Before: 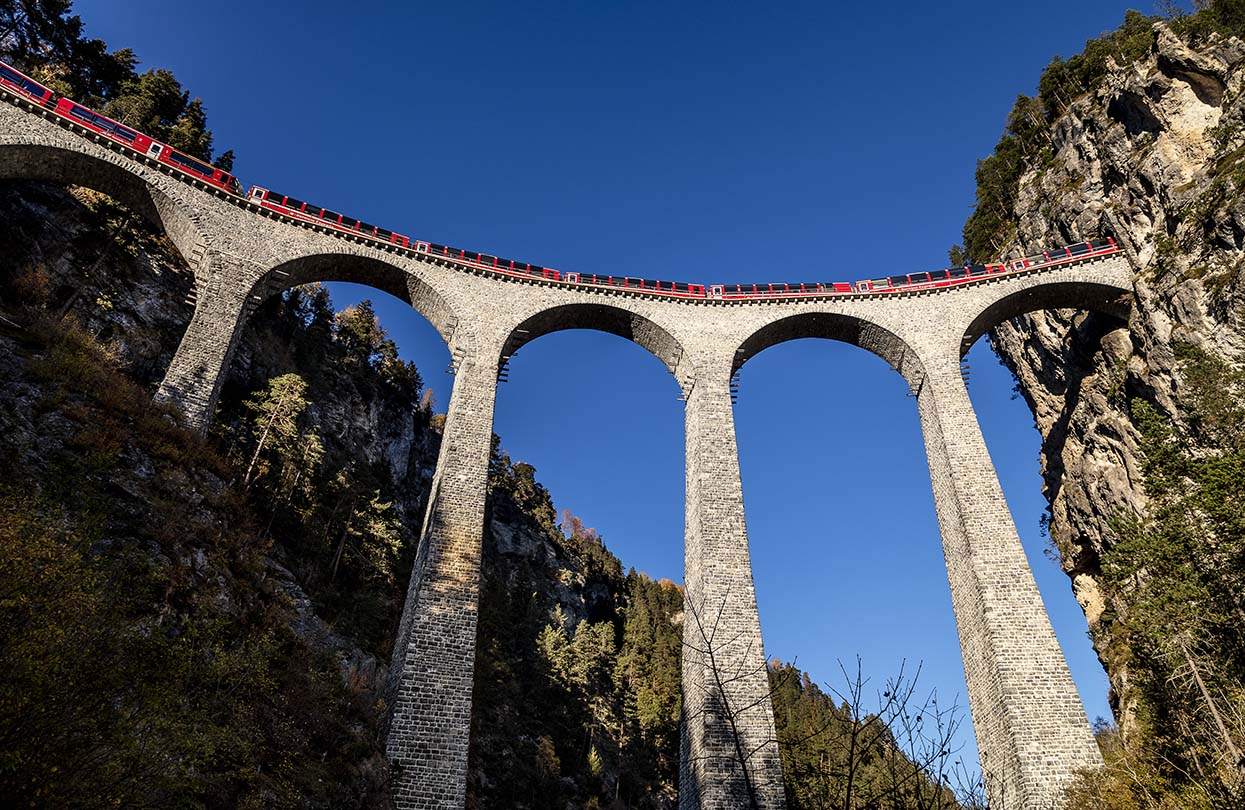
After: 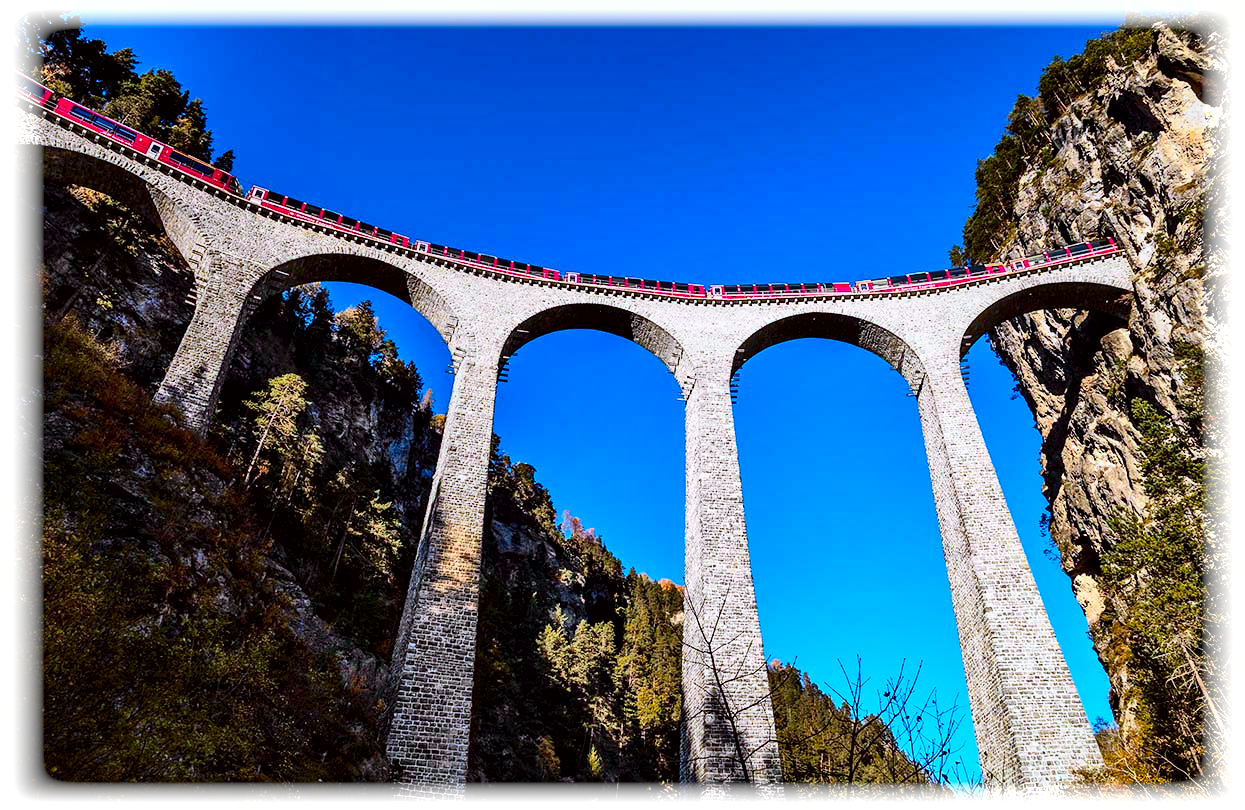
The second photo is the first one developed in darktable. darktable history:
color balance rgb: linear chroma grading › global chroma 15%, perceptual saturation grading › global saturation 30%
local contrast: mode bilateral grid, contrast 25, coarseness 47, detail 151%, midtone range 0.2
tone curve: curves: ch0 [(0, 0.006) (0.184, 0.172) (0.405, 0.46) (0.456, 0.528) (0.634, 0.728) (0.877, 0.89) (0.984, 0.935)]; ch1 [(0, 0) (0.443, 0.43) (0.492, 0.495) (0.566, 0.582) (0.595, 0.606) (0.608, 0.609) (0.65, 0.677) (1, 1)]; ch2 [(0, 0) (0.33, 0.301) (0.421, 0.443) (0.447, 0.489) (0.492, 0.495) (0.537, 0.583) (0.586, 0.591) (0.663, 0.686) (1, 1)], color space Lab, independent channels, preserve colors none
color zones: curves: ch1 [(0.239, 0.552) (0.75, 0.5)]; ch2 [(0.25, 0.462) (0.749, 0.457)], mix 25.94%
white balance: red 0.948, green 1.02, blue 1.176
vignetting: fall-off start 93%, fall-off radius 5%, brightness 1, saturation -0.49, automatic ratio true, width/height ratio 1.332, shape 0.04, unbound false
